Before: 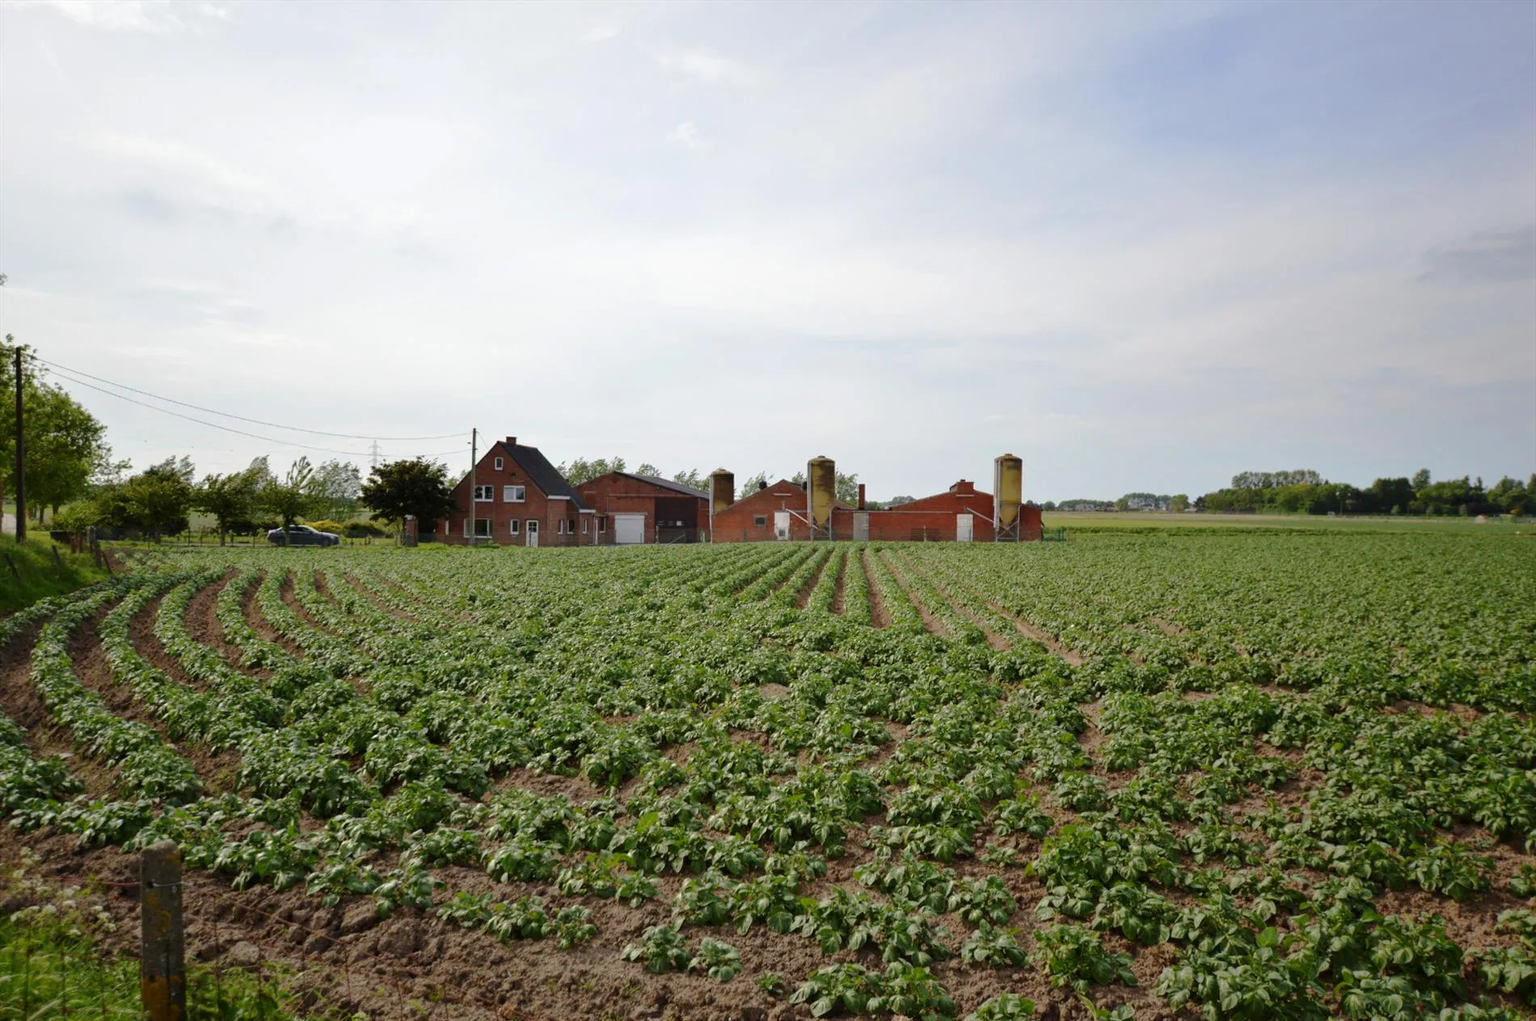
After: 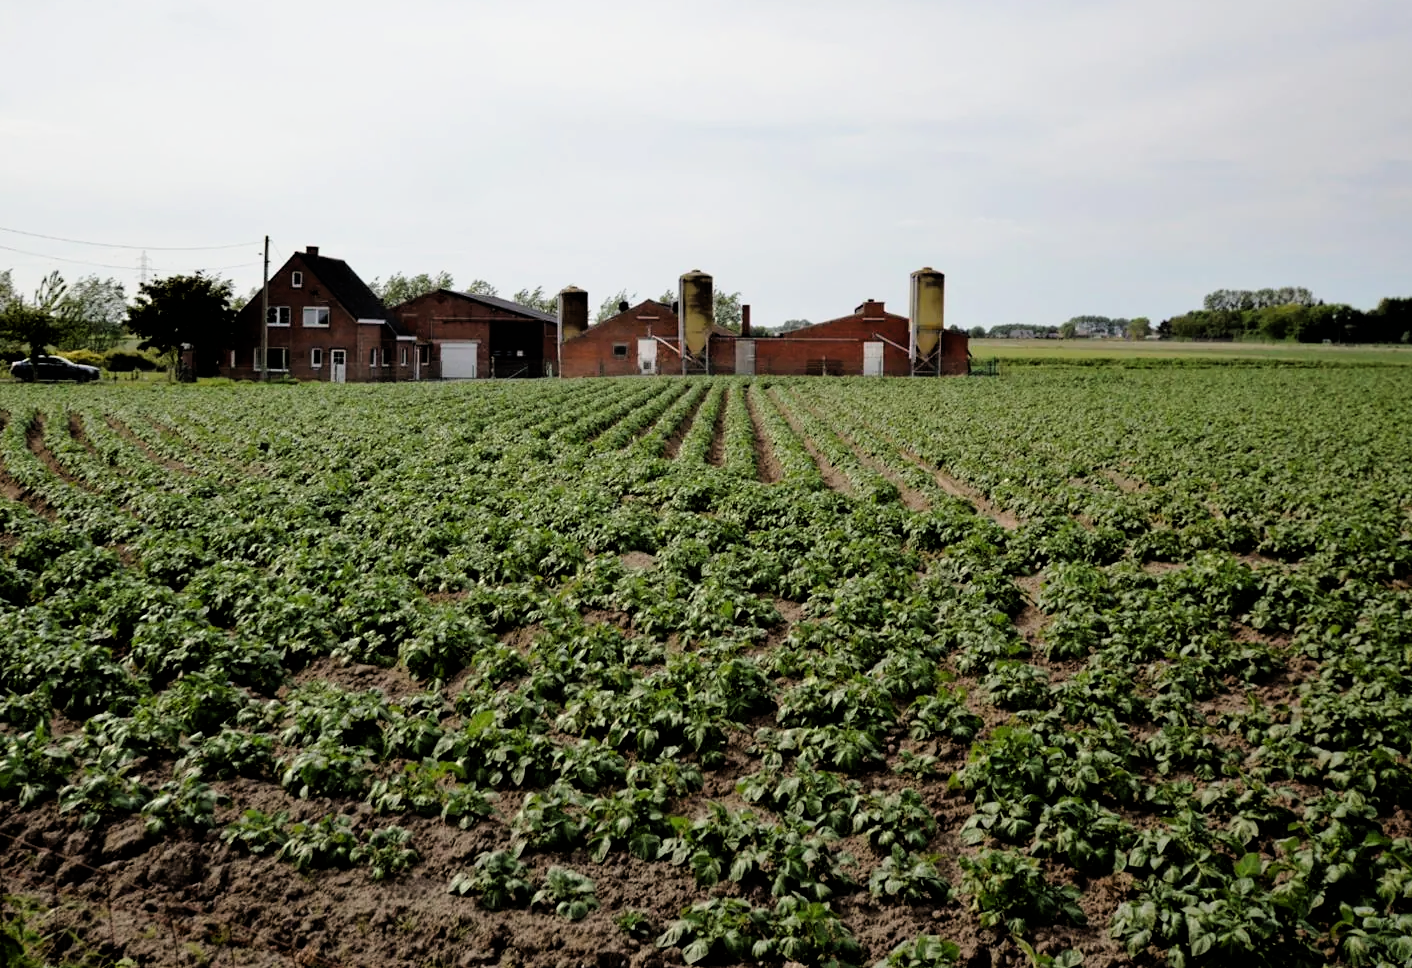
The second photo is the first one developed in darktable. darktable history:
sharpen: radius 5.35, amount 0.314, threshold 26.524
filmic rgb: black relative exposure -3.98 EV, white relative exposure 2.99 EV, hardness 2.99, contrast 1.404
crop: left 16.884%, top 23.342%, right 8.786%
